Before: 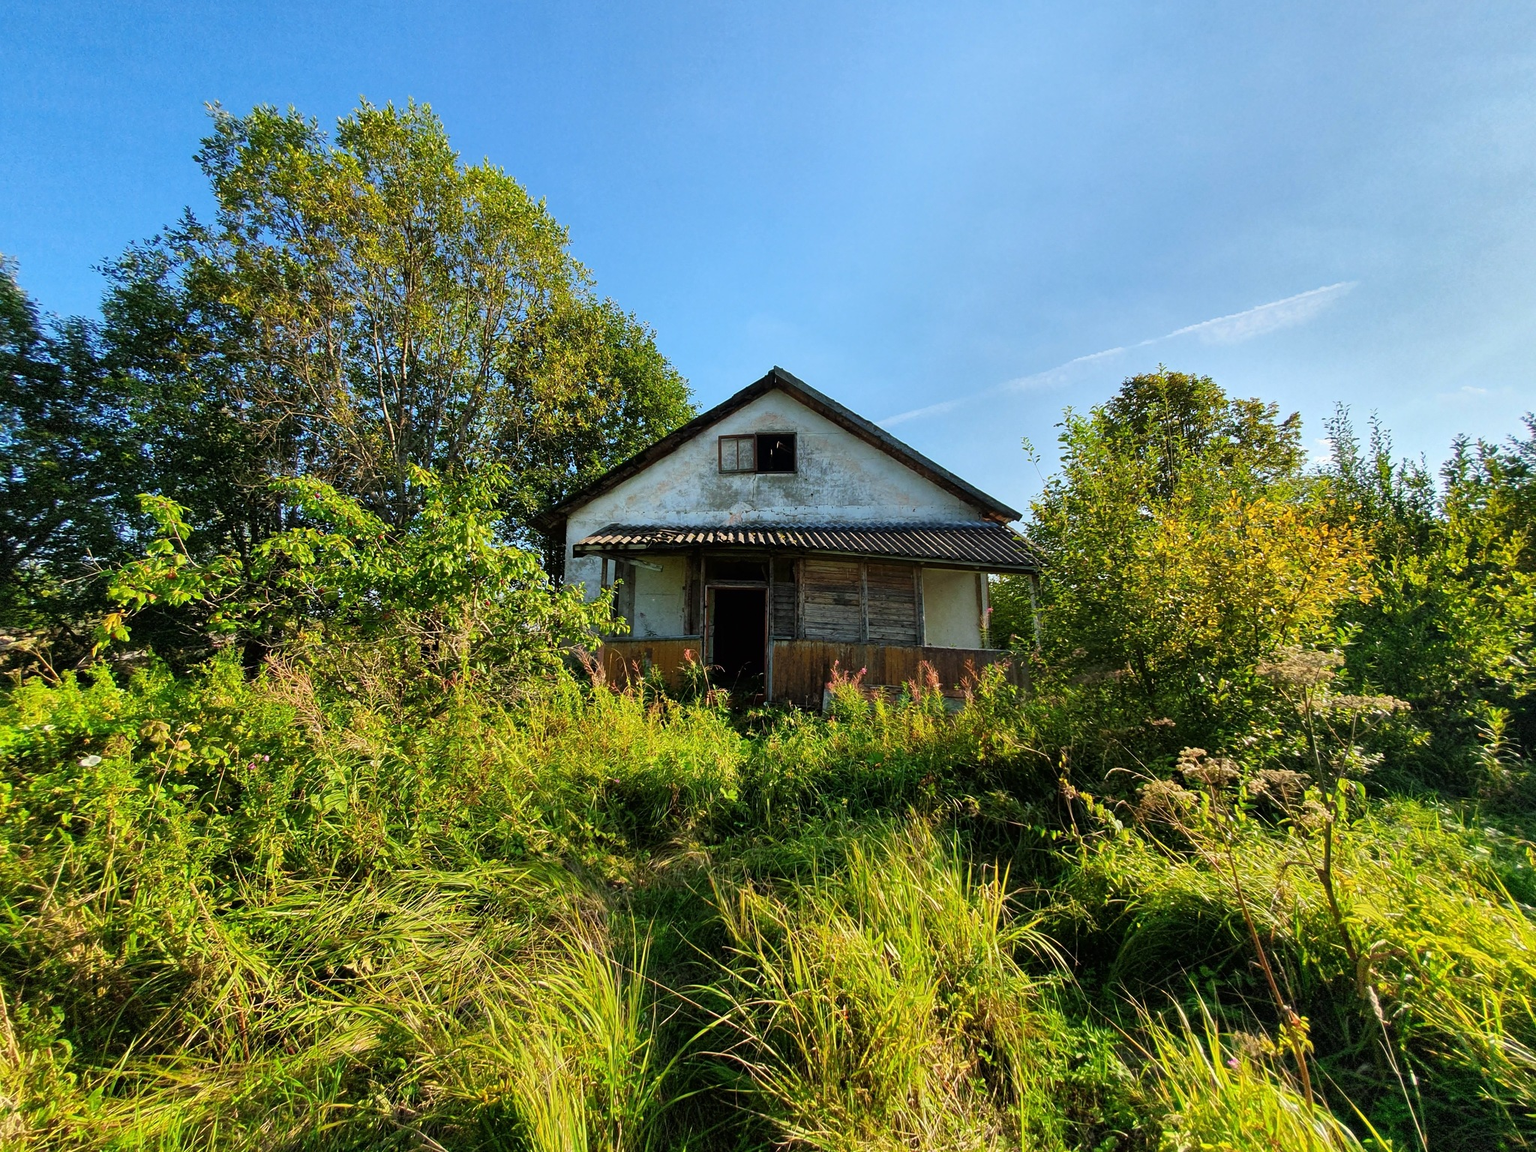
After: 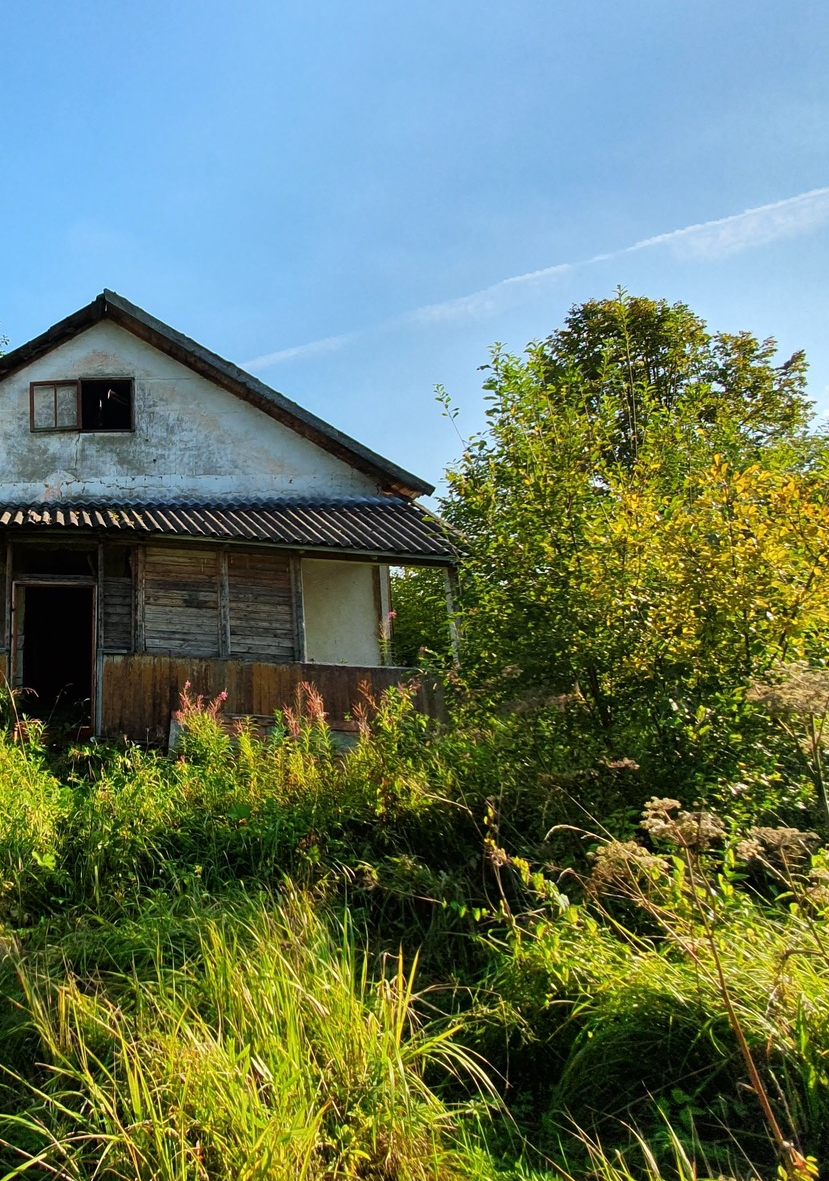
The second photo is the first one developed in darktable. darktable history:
crop: left 45.333%, top 12.979%, right 14.175%, bottom 10.115%
